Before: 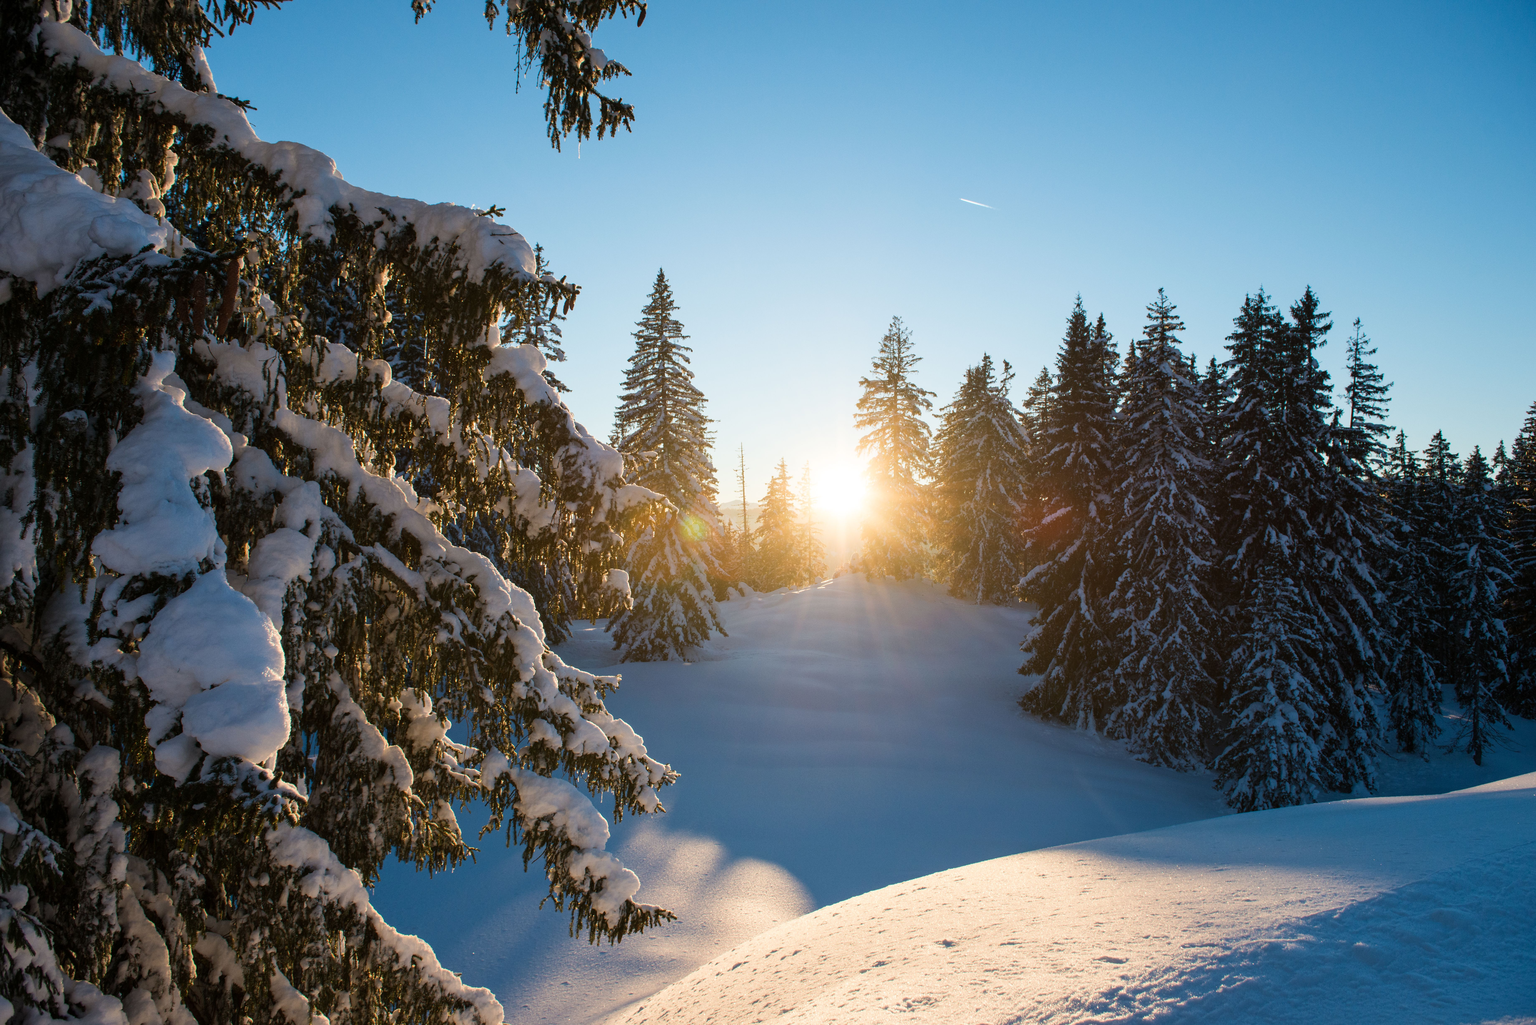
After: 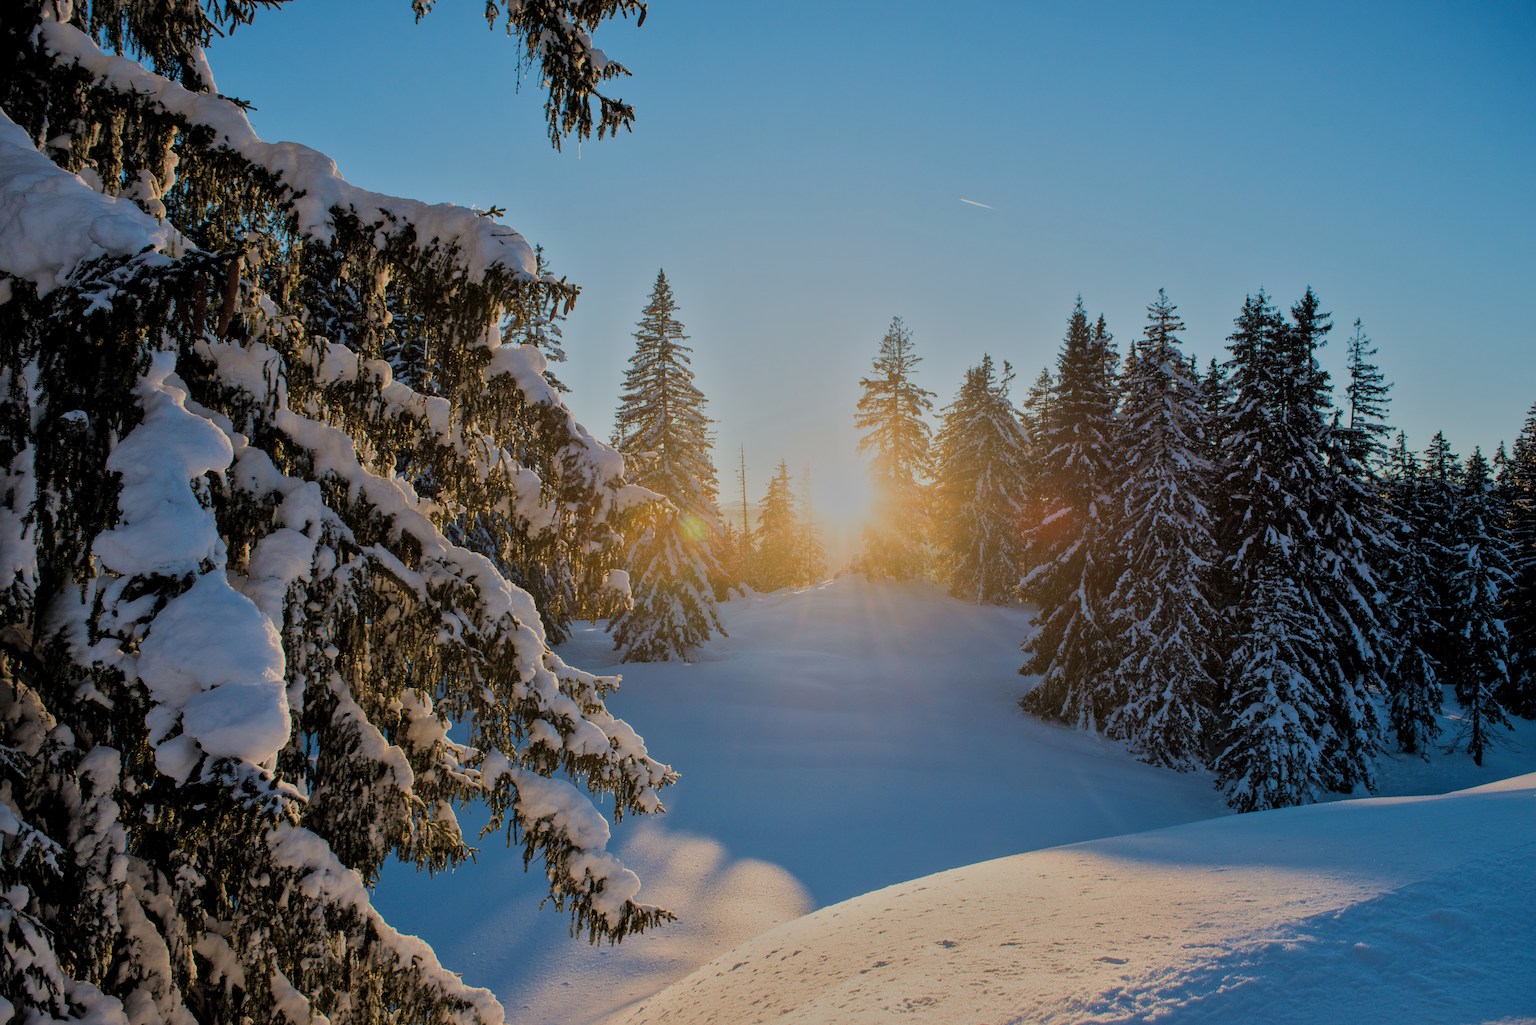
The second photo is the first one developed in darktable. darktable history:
shadows and highlights: shadows 40, highlights -60
filmic rgb: black relative exposure -8.79 EV, white relative exposure 4.98 EV, threshold 3 EV, target black luminance 0%, hardness 3.77, latitude 66.33%, contrast 0.822, shadows ↔ highlights balance 20%, color science v5 (2021), contrast in shadows safe, contrast in highlights safe, enable highlight reconstruction true
